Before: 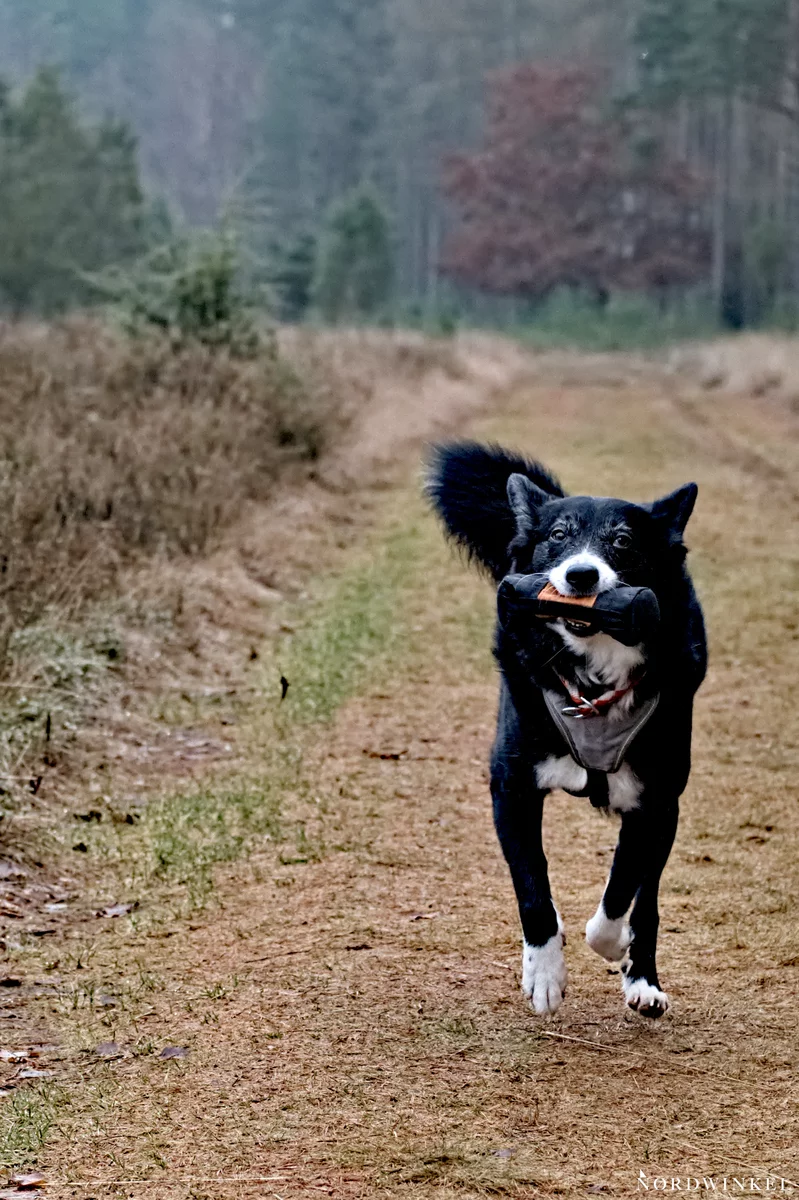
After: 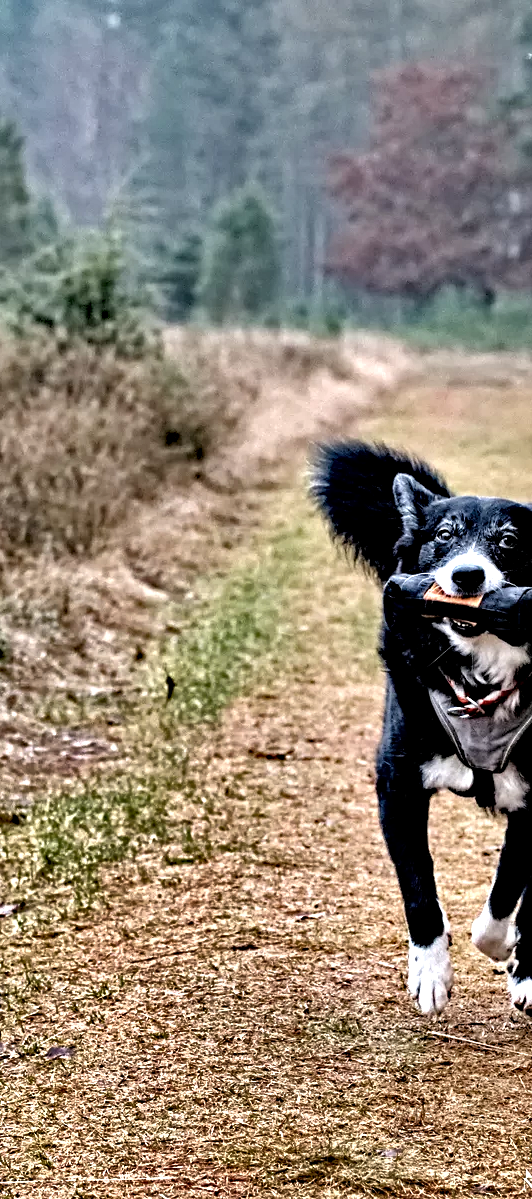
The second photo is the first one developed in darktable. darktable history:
contrast equalizer: octaves 7, y [[0.51, 0.537, 0.559, 0.574, 0.599, 0.618], [0.5 ×6], [0.5 ×6], [0 ×6], [0 ×6]]
crop and rotate: left 14.308%, right 19.015%
tone equalizer: -8 EV -0.428 EV, -7 EV -0.358 EV, -6 EV -0.373 EV, -5 EV -0.234 EV, -3 EV 0.257 EV, -2 EV 0.305 EV, -1 EV 0.367 EV, +0 EV 0.39 EV
shadows and highlights: shadows 20.85, highlights -80.75, soften with gaussian
color balance rgb: linear chroma grading › shadows -6.63%, linear chroma grading › highlights -7.144%, linear chroma grading › global chroma -10.41%, linear chroma grading › mid-tones -7.893%, perceptual saturation grading › global saturation 25.628%, perceptual brilliance grading › global brilliance 9.476%, perceptual brilliance grading › shadows 15.468%, contrast 4.221%
